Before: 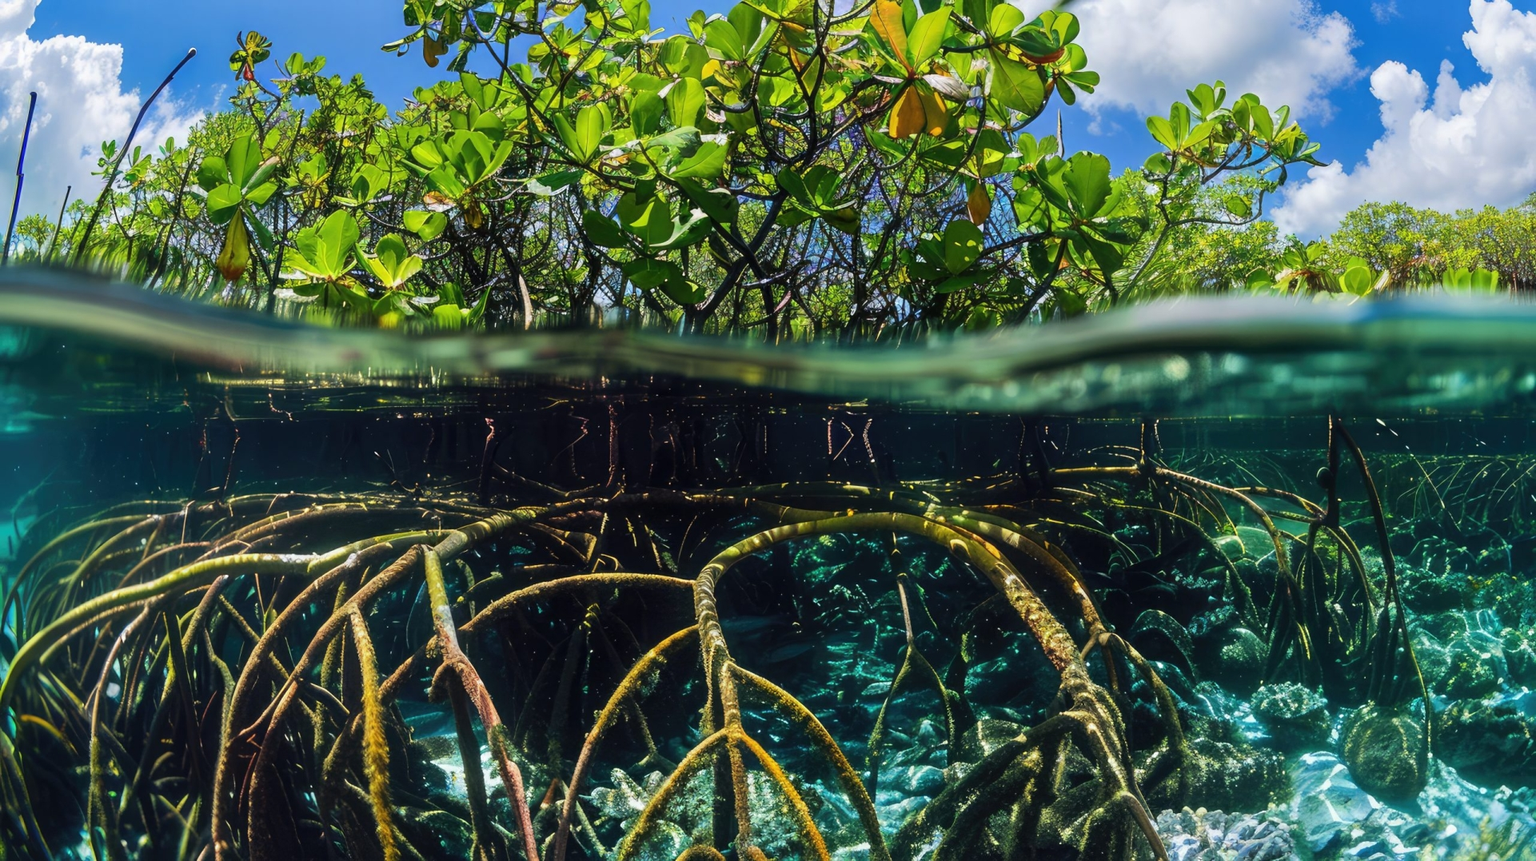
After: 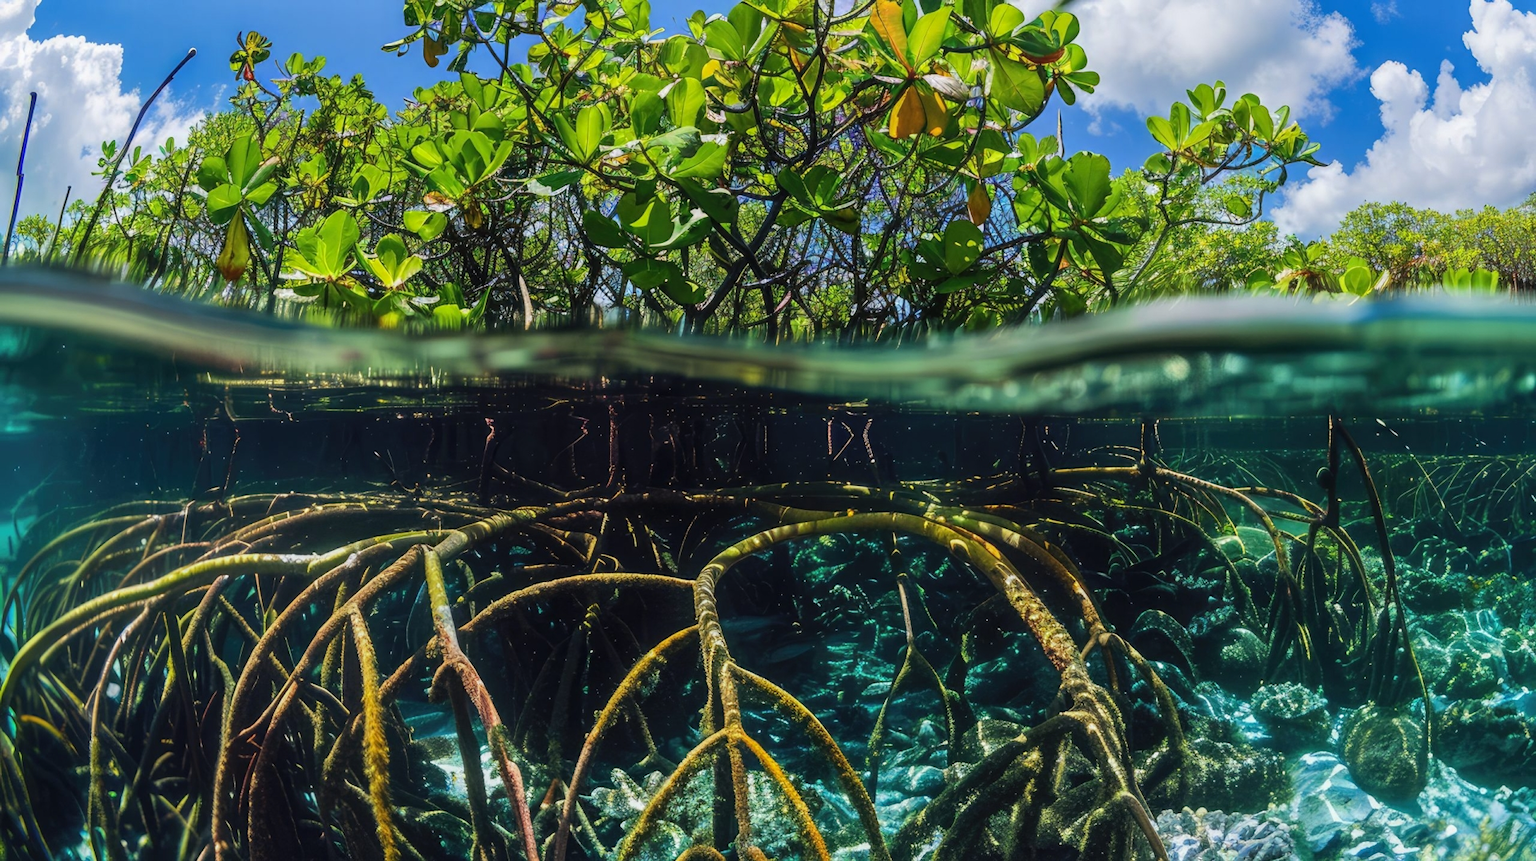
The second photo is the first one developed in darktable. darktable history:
local contrast: detail 109%
exposure: compensate exposure bias true, compensate highlight preservation false
